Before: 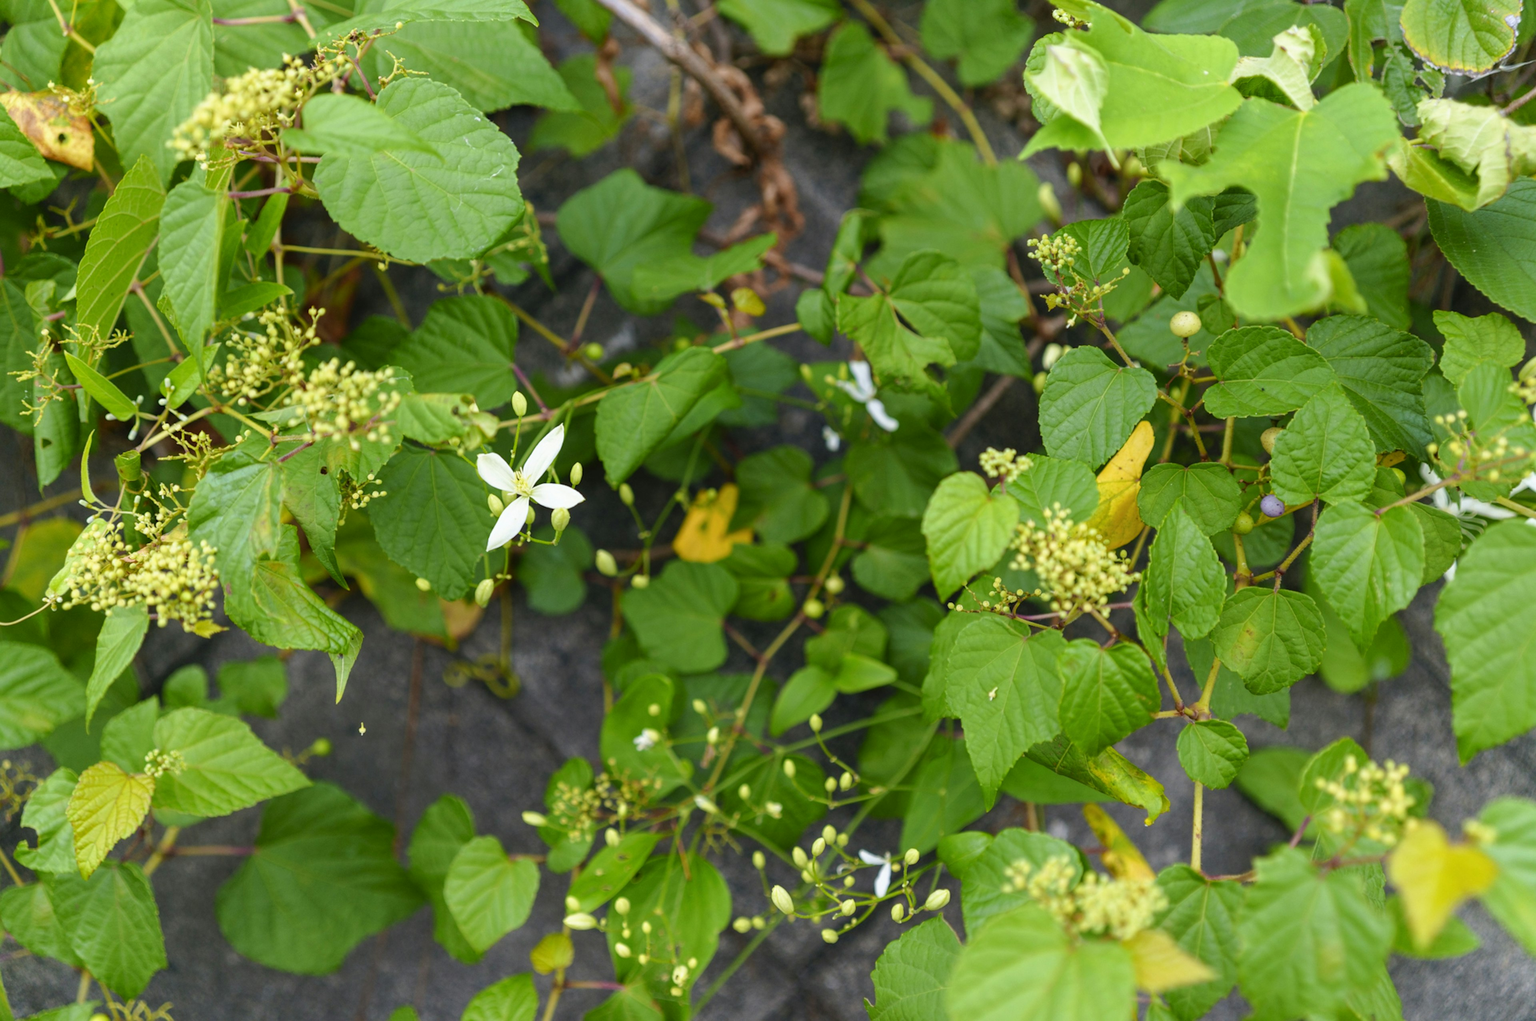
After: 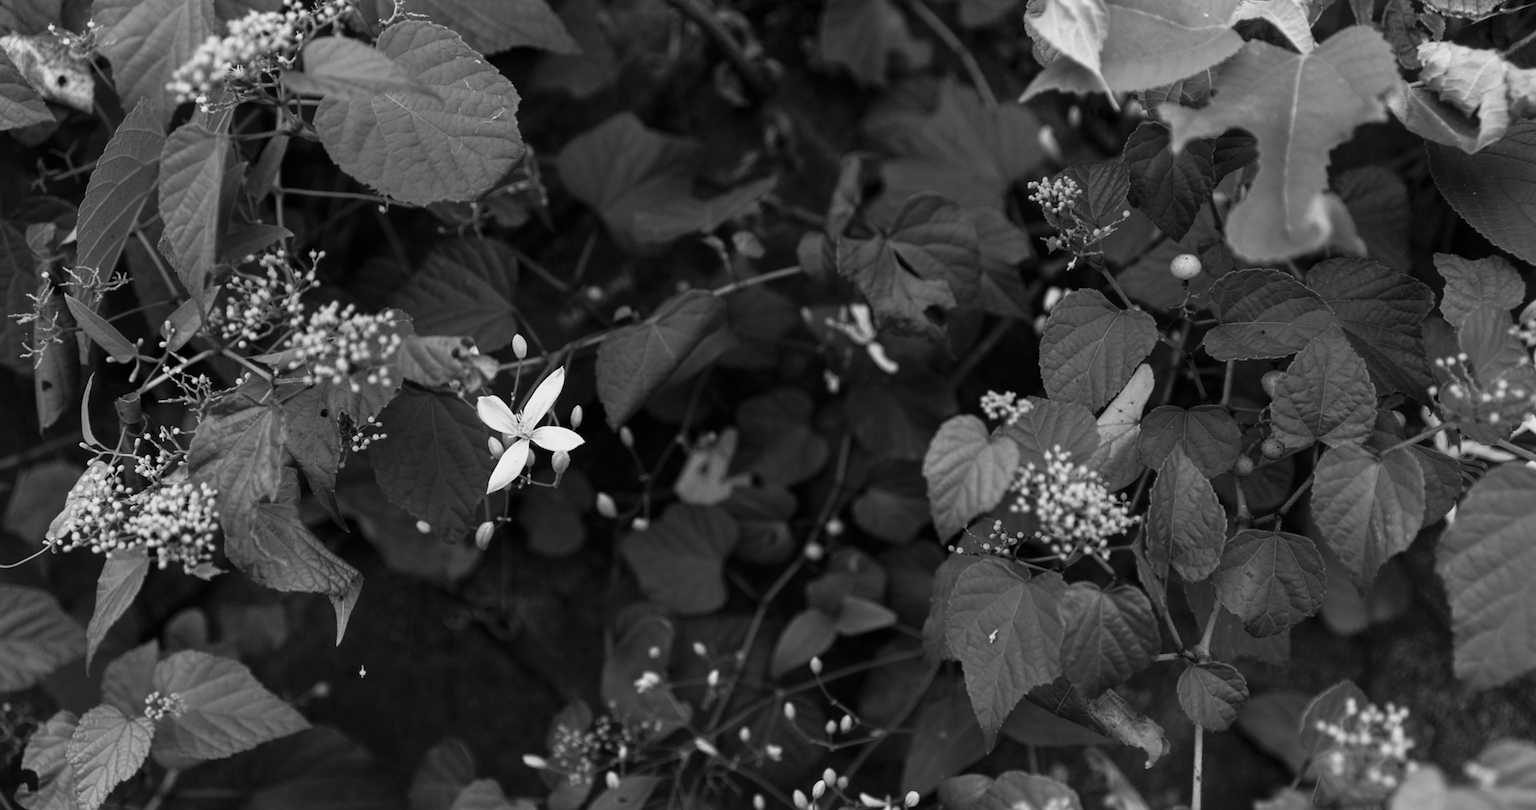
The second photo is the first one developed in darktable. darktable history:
crop and rotate: top 5.667%, bottom 14.937%
contrast brightness saturation: contrast -0.03, brightness -0.59, saturation -1
white balance: red 0.986, blue 1.01
